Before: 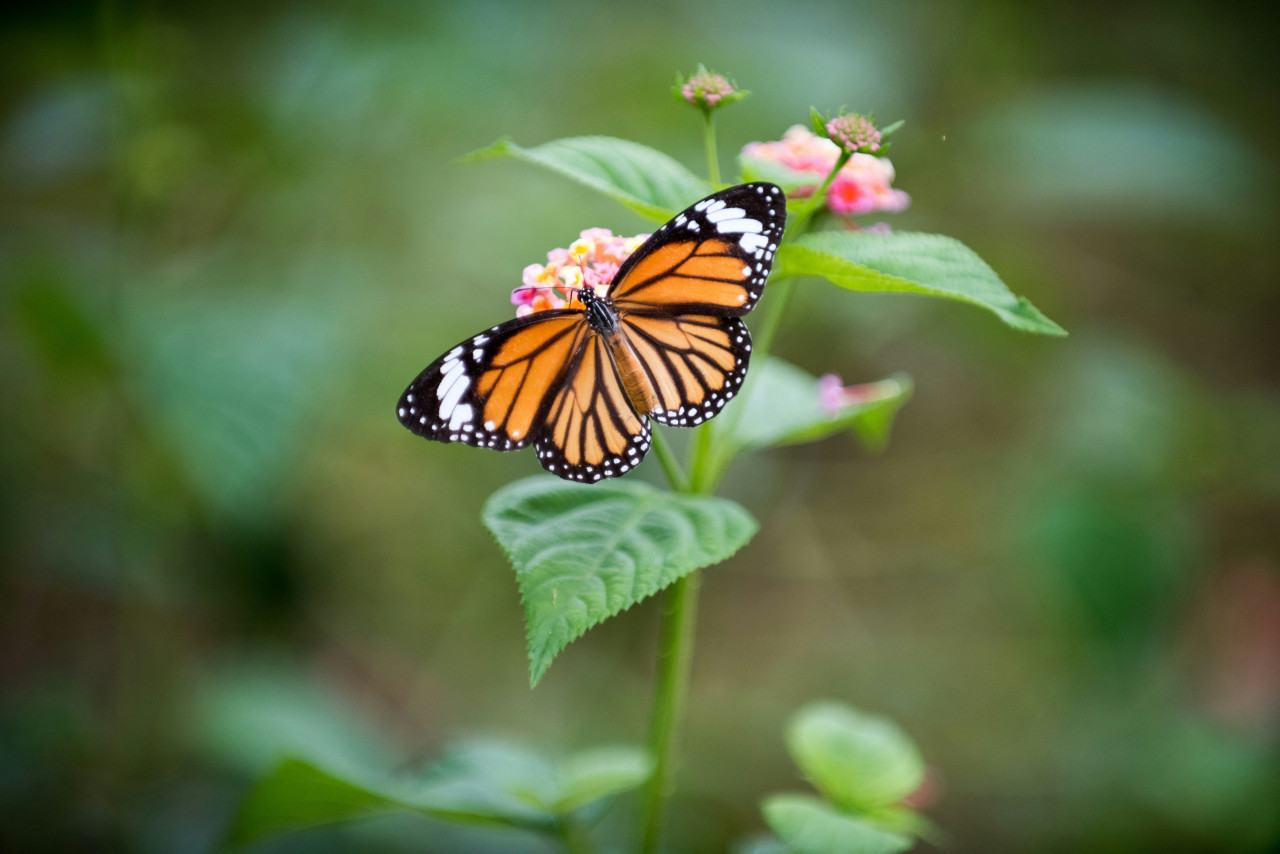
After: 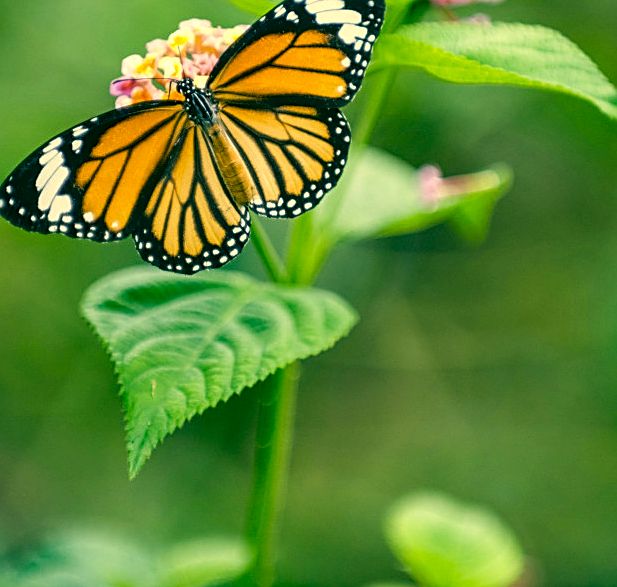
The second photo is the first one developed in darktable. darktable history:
shadows and highlights: shadows 20.98, highlights -82.72, highlights color adjustment 53.36%, soften with gaussian
crop: left 31.404%, top 24.572%, right 20.35%, bottom 6.615%
exposure: black level correction 0.006, exposure -0.222 EV, compensate highlight preservation false
sharpen: on, module defaults
color correction: highlights a* 2.03, highlights b* 34.14, shadows a* -37.47, shadows b* -5.5
local contrast: on, module defaults
tone equalizer: -8 EV -0.398 EV, -7 EV -0.428 EV, -6 EV -0.347 EV, -5 EV -0.224 EV, -3 EV 0.191 EV, -2 EV 0.338 EV, -1 EV 0.397 EV, +0 EV 0.405 EV
